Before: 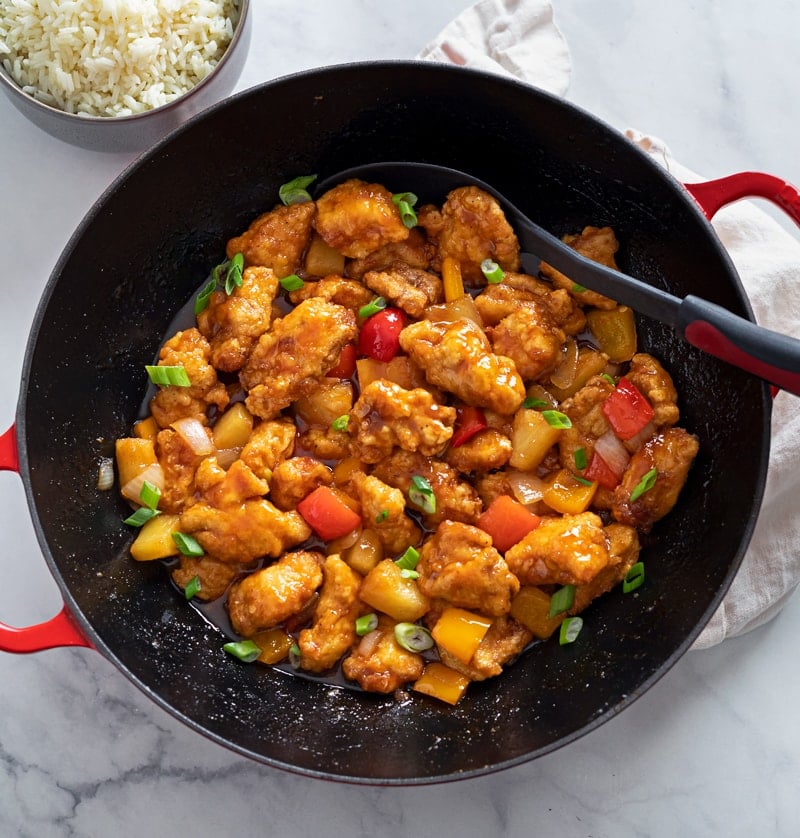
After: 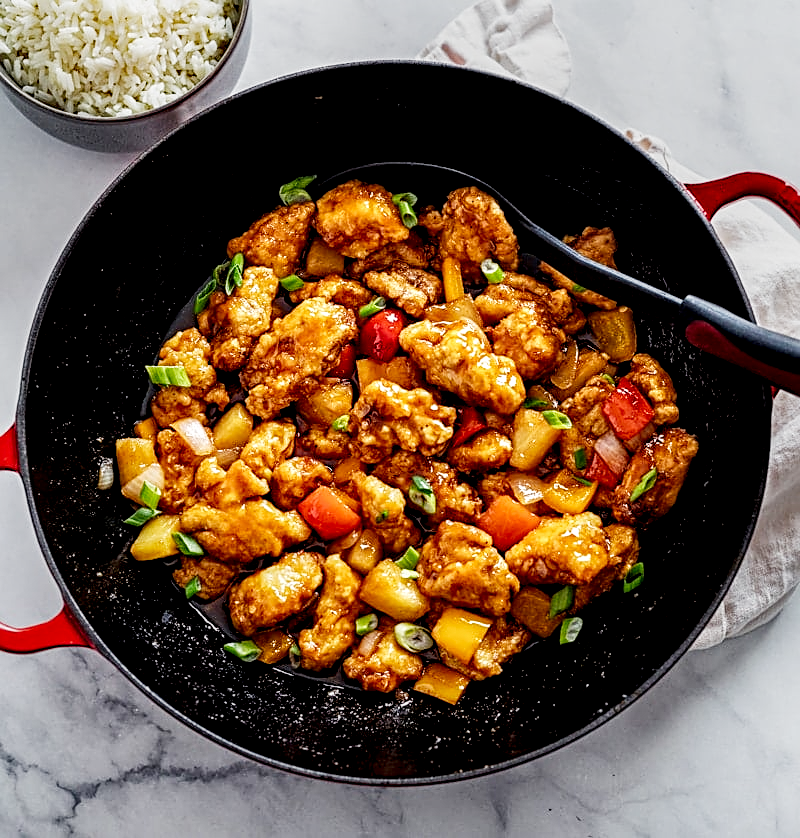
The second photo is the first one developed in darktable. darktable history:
levels: mode automatic
filmic rgb: black relative exposure -7.65 EV, white relative exposure 4.56 EV, hardness 3.61, contrast 1.244, add noise in highlights 0.002, preserve chrominance no, color science v4 (2020)
local contrast: highlights 64%, shadows 54%, detail 169%, midtone range 0.517
sharpen: on, module defaults
